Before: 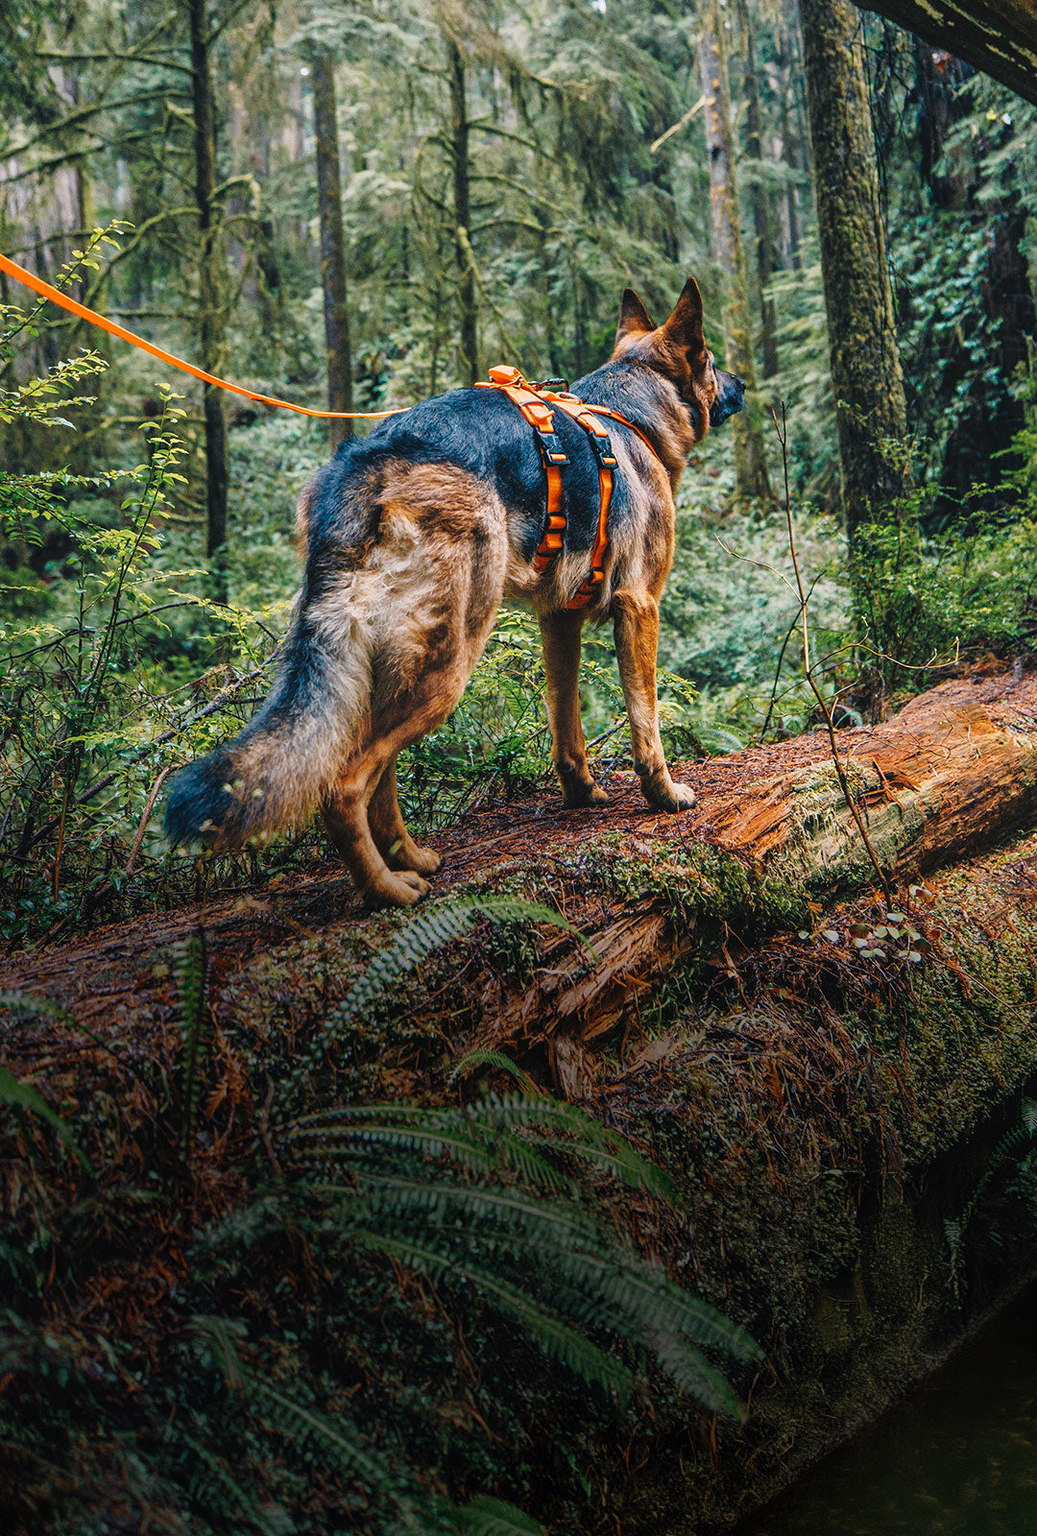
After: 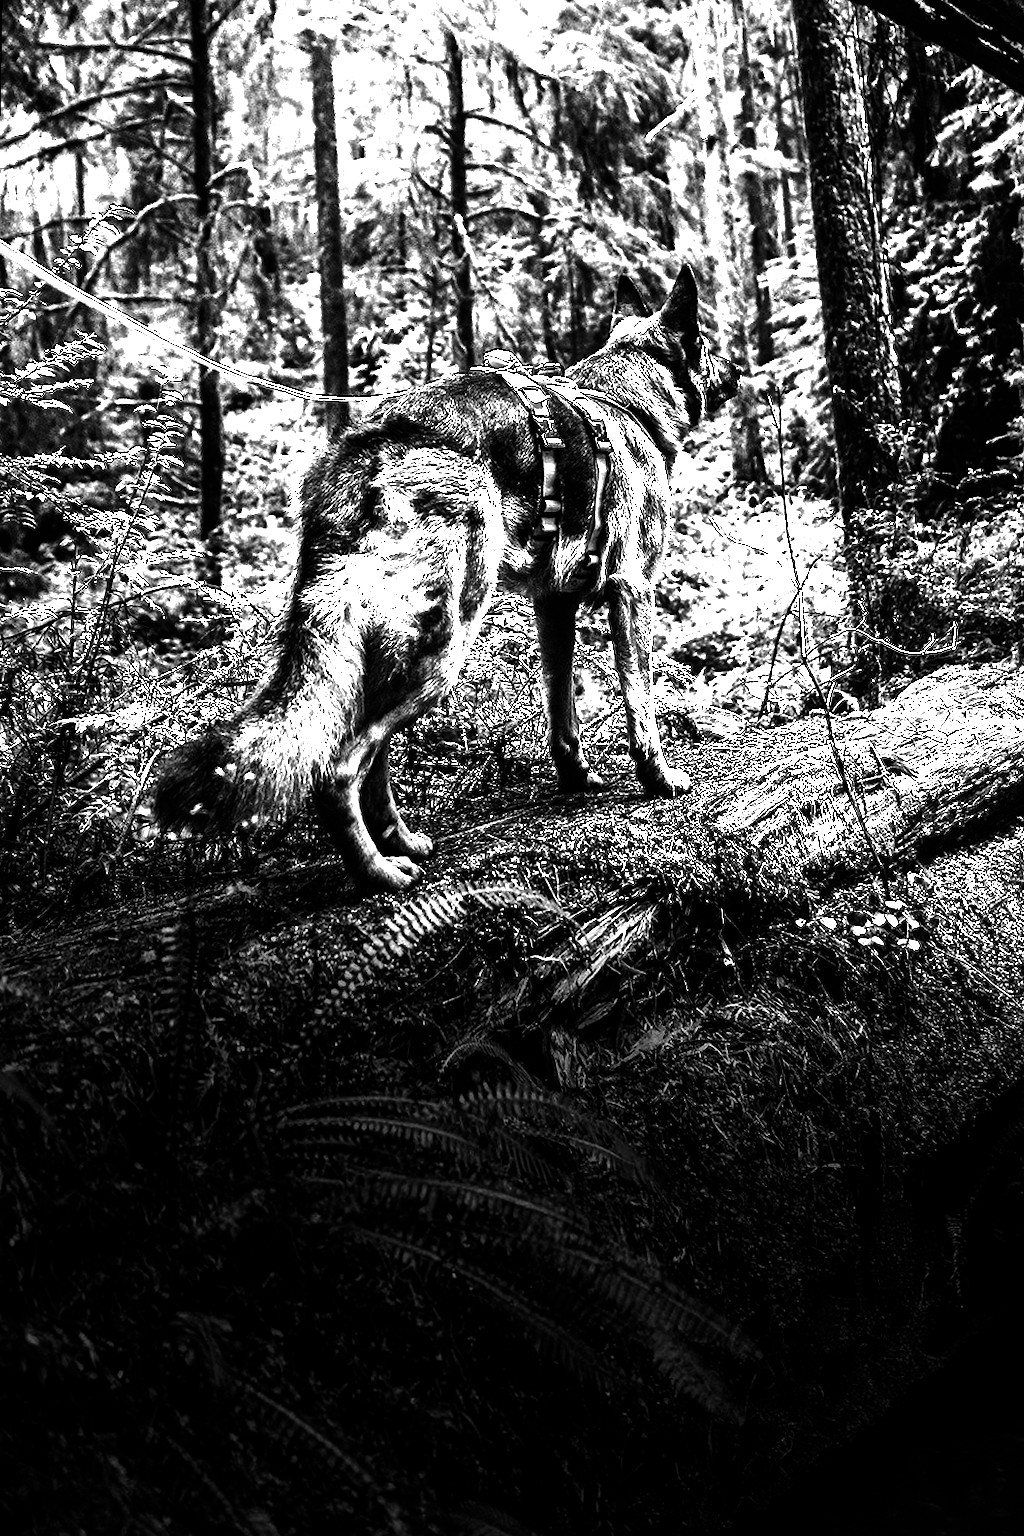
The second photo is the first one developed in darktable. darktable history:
rotate and perspective: rotation 0.226°, lens shift (vertical) -0.042, crop left 0.023, crop right 0.982, crop top 0.006, crop bottom 0.994
monochrome: on, module defaults
exposure: black level correction 0, exposure 1.45 EV, compensate exposure bias true, compensate highlight preservation false
tone equalizer: -8 EV -0.75 EV, -7 EV -0.7 EV, -6 EV -0.6 EV, -5 EV -0.4 EV, -3 EV 0.4 EV, -2 EV 0.6 EV, -1 EV 0.7 EV, +0 EV 0.75 EV, edges refinement/feathering 500, mask exposure compensation -1.57 EV, preserve details no
contrast brightness saturation: brightness -1, saturation 1
